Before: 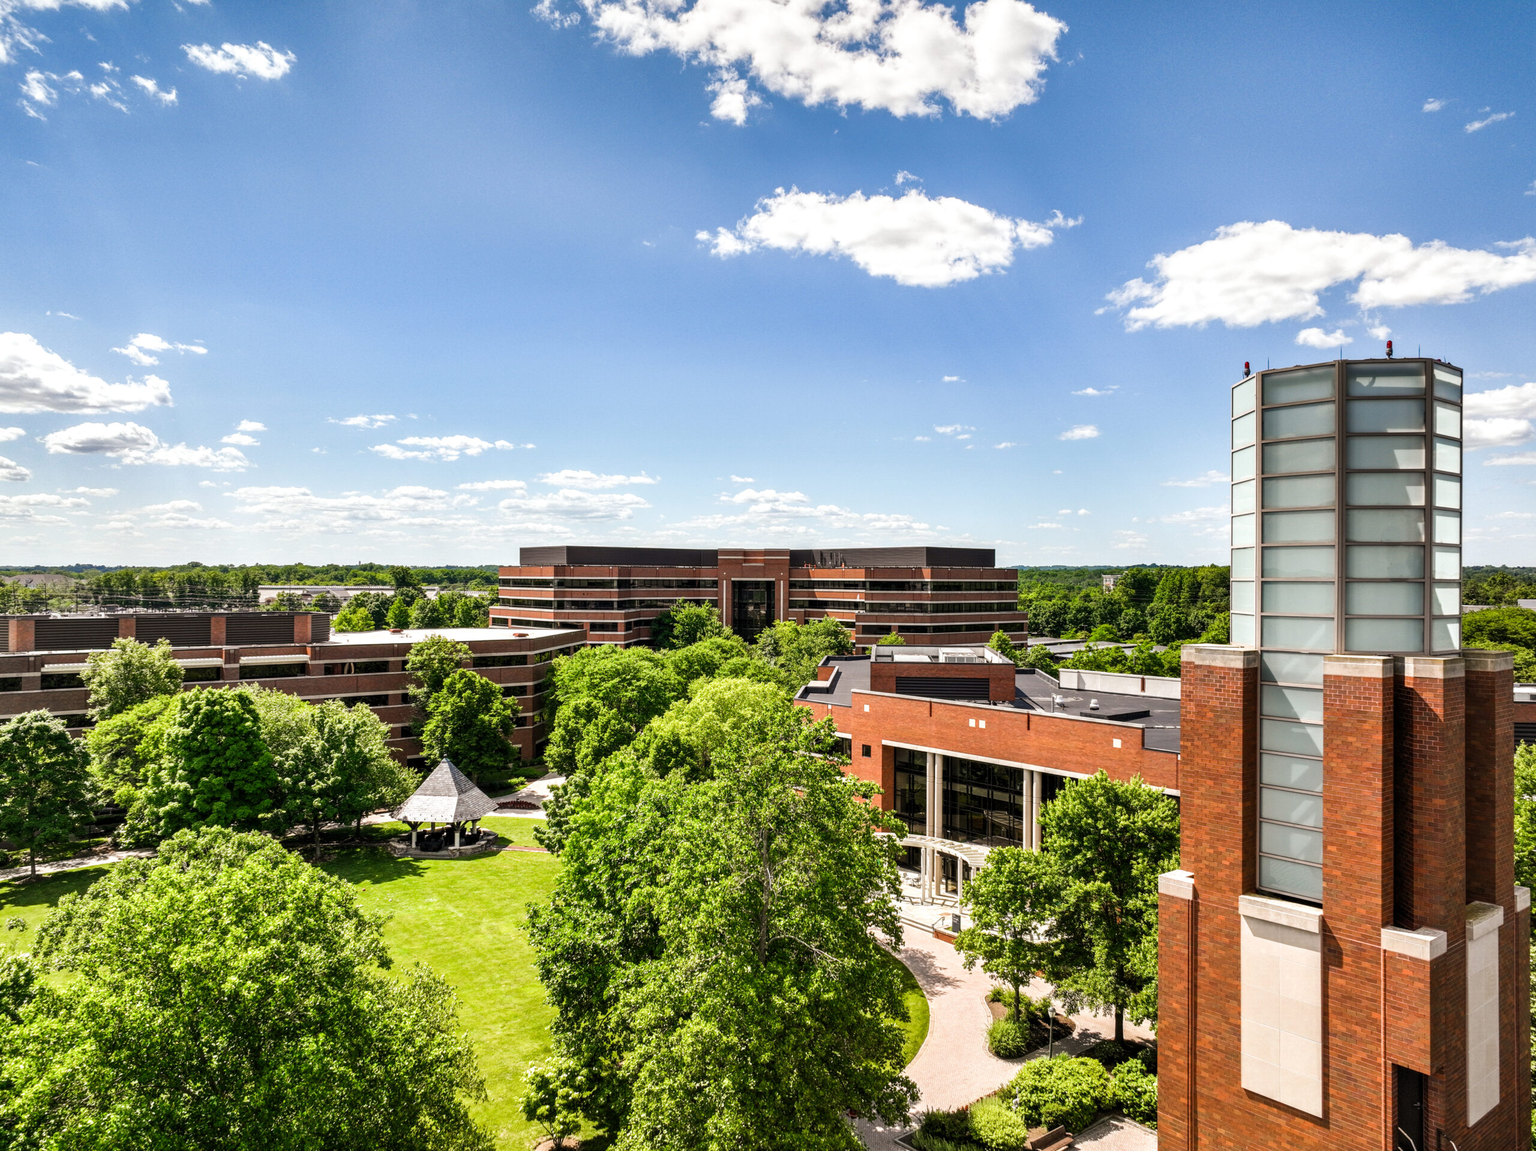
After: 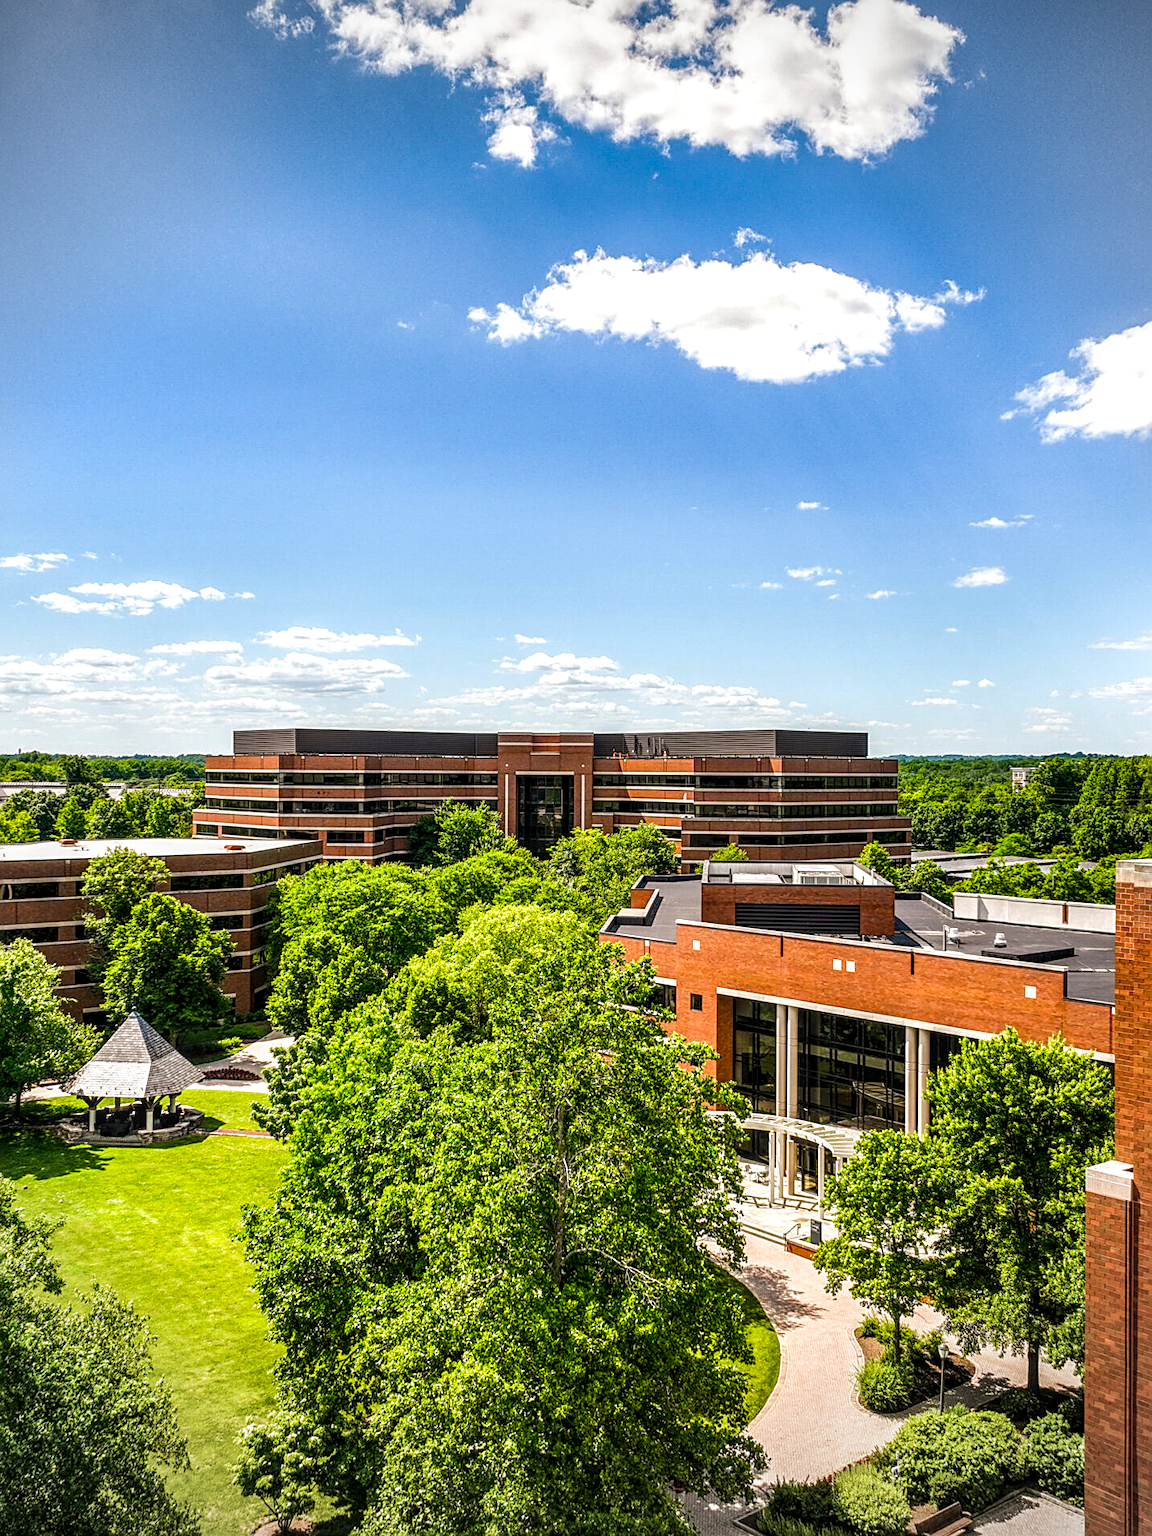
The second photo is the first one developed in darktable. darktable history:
crop and rotate: left 22.486%, right 21.297%
vignetting: unbound false
color balance rgb: shadows lift › chroma 2.002%, shadows lift › hue 136.8°, perceptual saturation grading › global saturation 1.42%, perceptual saturation grading › highlights -2.463%, perceptual saturation grading › mid-tones 3.981%, perceptual saturation grading › shadows 8.993%, global vibrance 41.347%
sharpen: on, module defaults
local contrast: highlights 62%, detail 143%, midtone range 0.427
